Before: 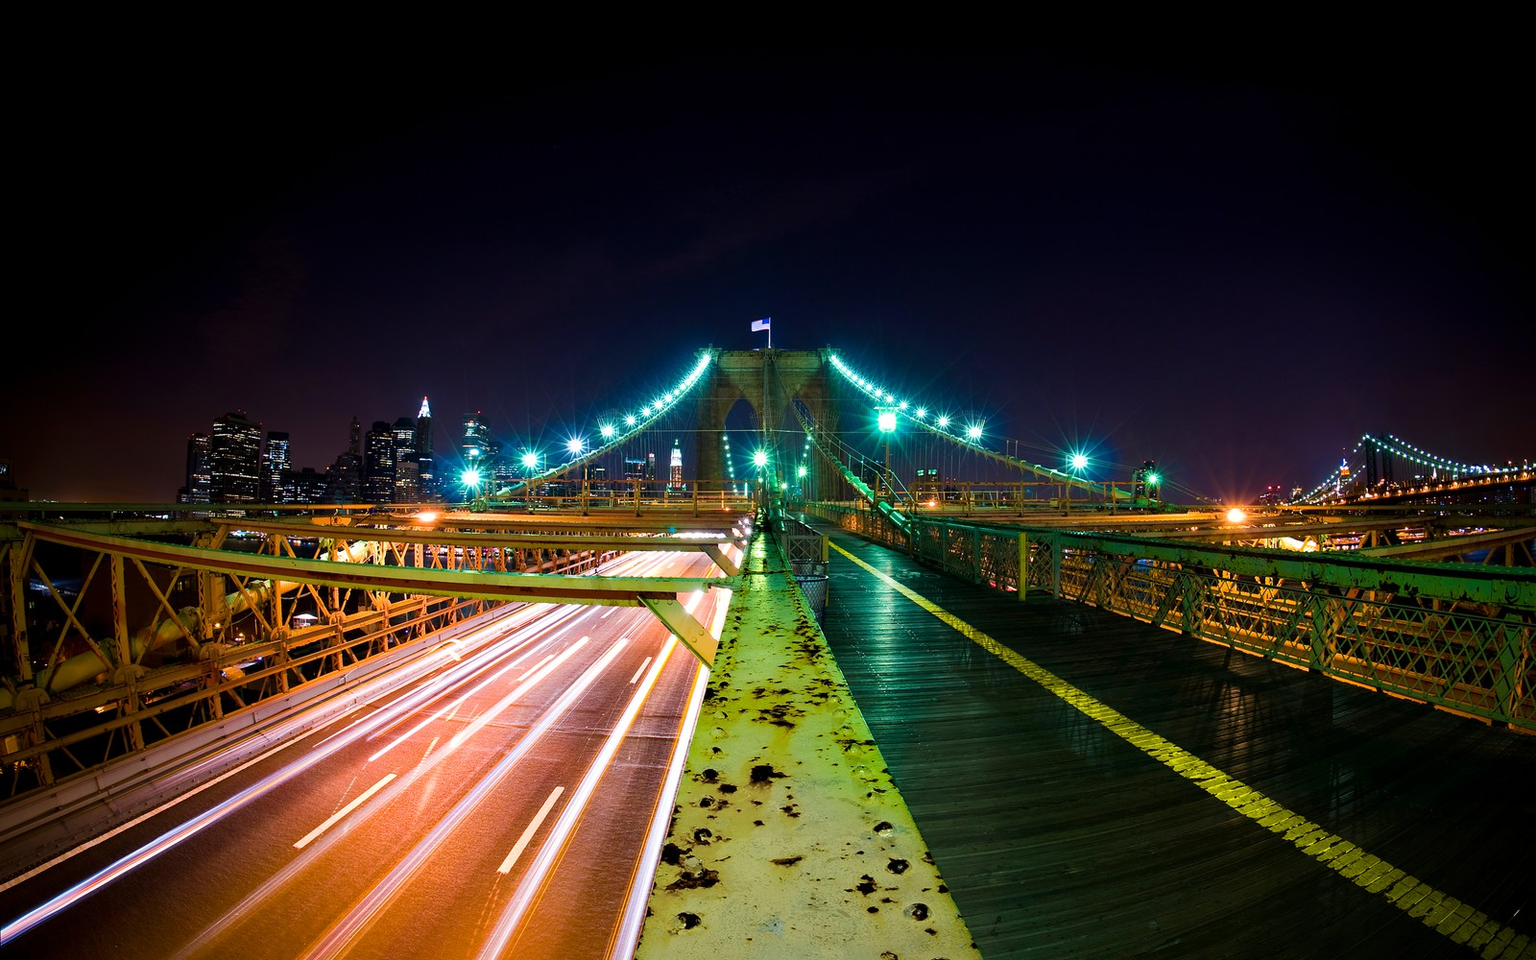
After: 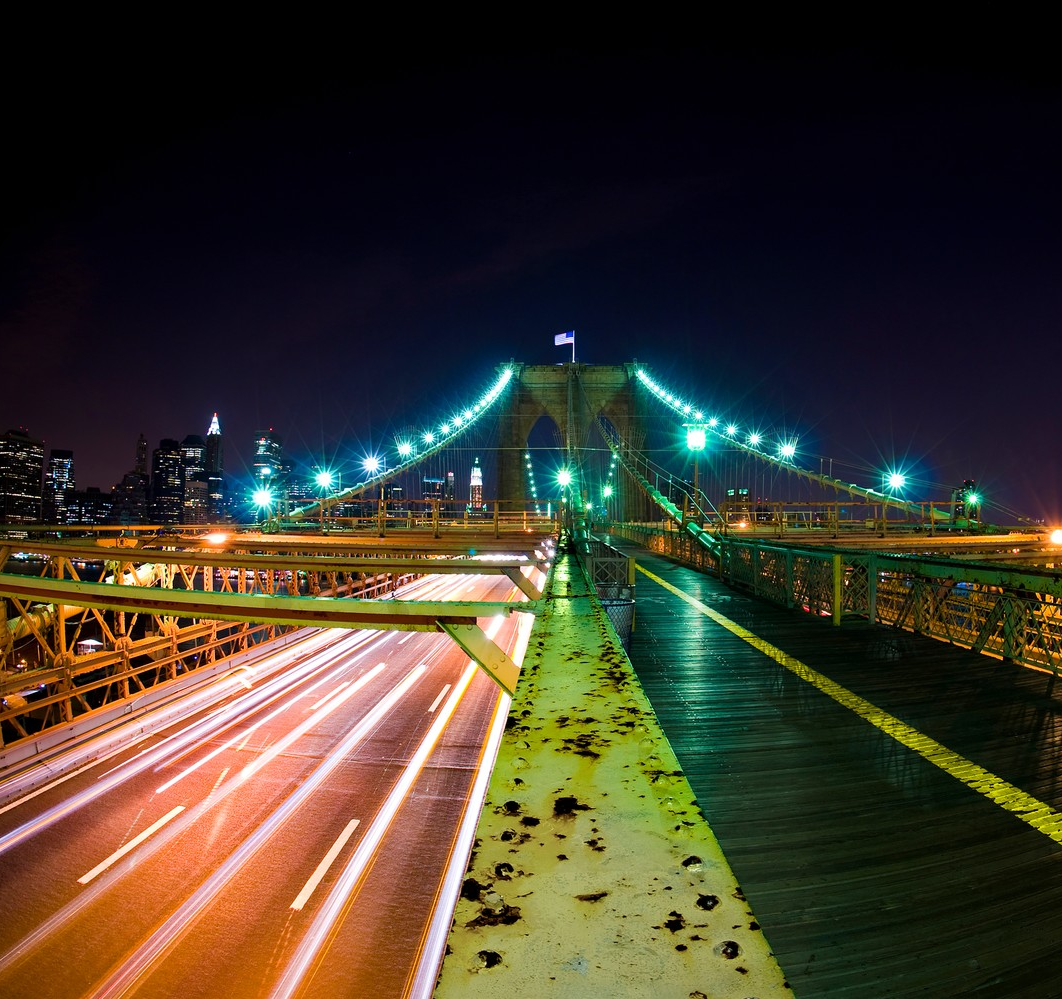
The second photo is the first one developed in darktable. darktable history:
crop and rotate: left 14.287%, right 19.315%
